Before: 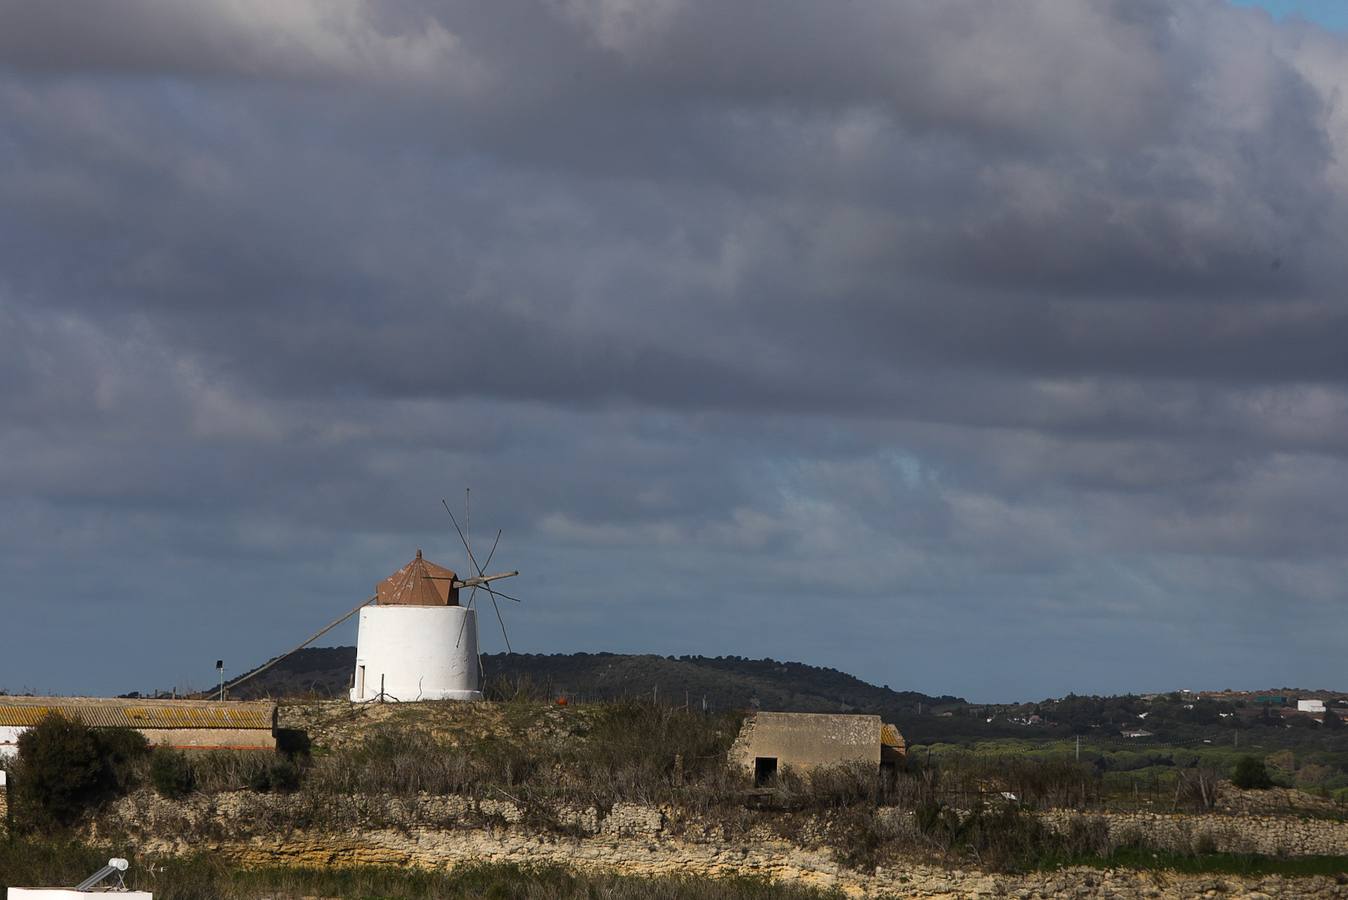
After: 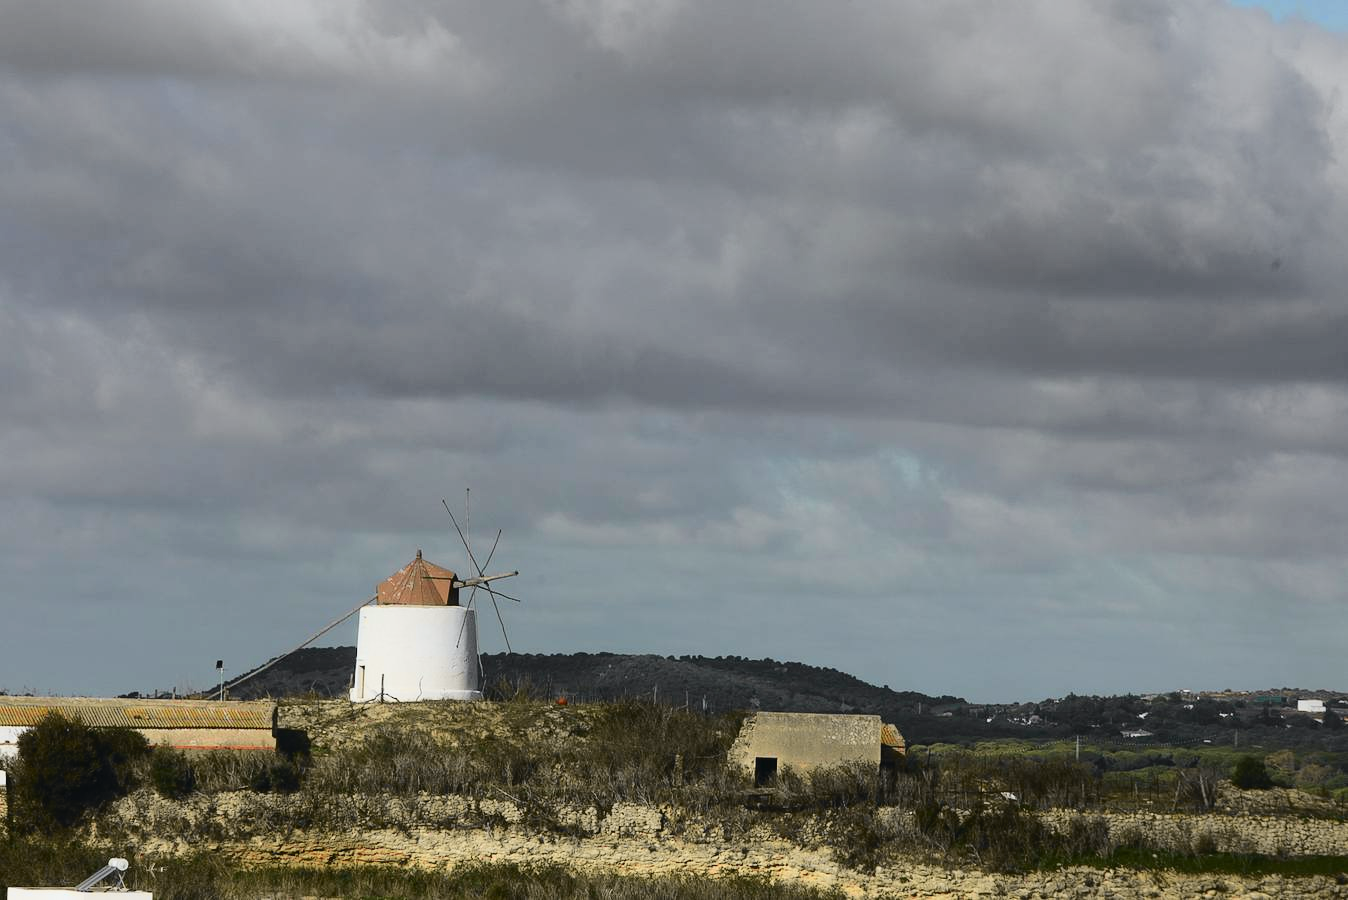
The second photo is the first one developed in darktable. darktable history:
tone curve: curves: ch0 [(0, 0.026) (0.104, 0.1) (0.233, 0.262) (0.398, 0.507) (0.498, 0.621) (0.65, 0.757) (0.835, 0.883) (1, 0.961)]; ch1 [(0, 0) (0.346, 0.307) (0.408, 0.369) (0.453, 0.457) (0.482, 0.476) (0.502, 0.498) (0.521, 0.503) (0.553, 0.554) (0.638, 0.646) (0.693, 0.727) (1, 1)]; ch2 [(0, 0) (0.366, 0.337) (0.434, 0.46) (0.485, 0.494) (0.5, 0.494) (0.511, 0.508) (0.537, 0.55) (0.579, 0.599) (0.663, 0.67) (1, 1)], color space Lab, independent channels, preserve colors none
